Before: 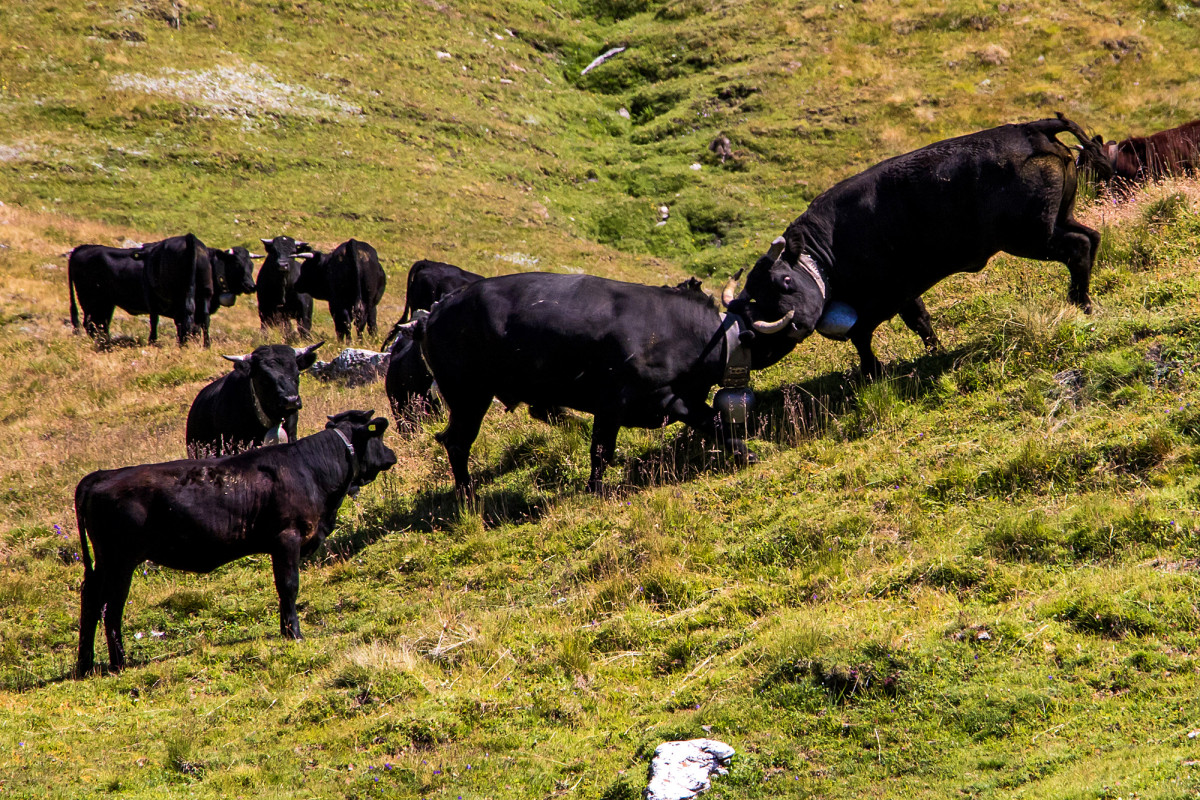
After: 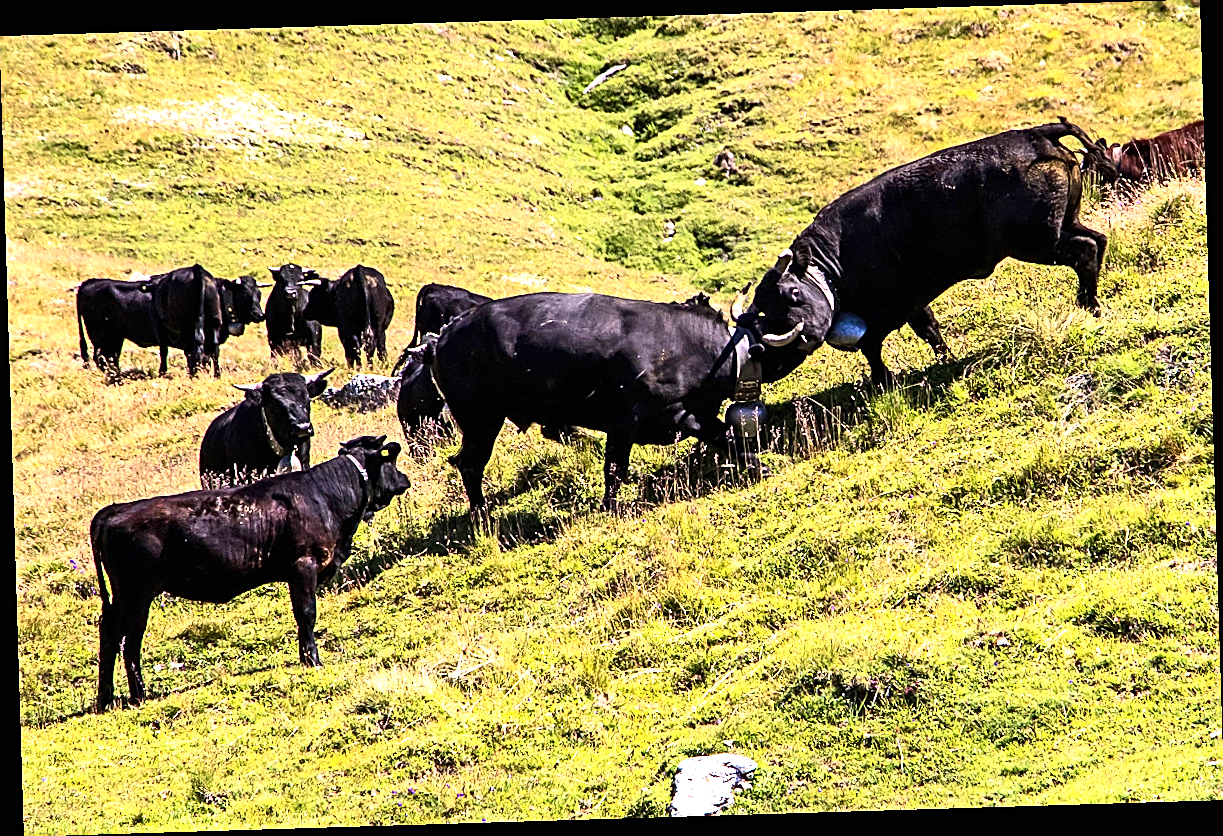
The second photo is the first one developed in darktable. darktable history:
rotate and perspective: rotation -1.75°, automatic cropping off
exposure: black level correction 0, exposure 1.1 EV, compensate exposure bias true, compensate highlight preservation false
sharpen: amount 1
contrast brightness saturation: contrast 0.24, brightness 0.09
